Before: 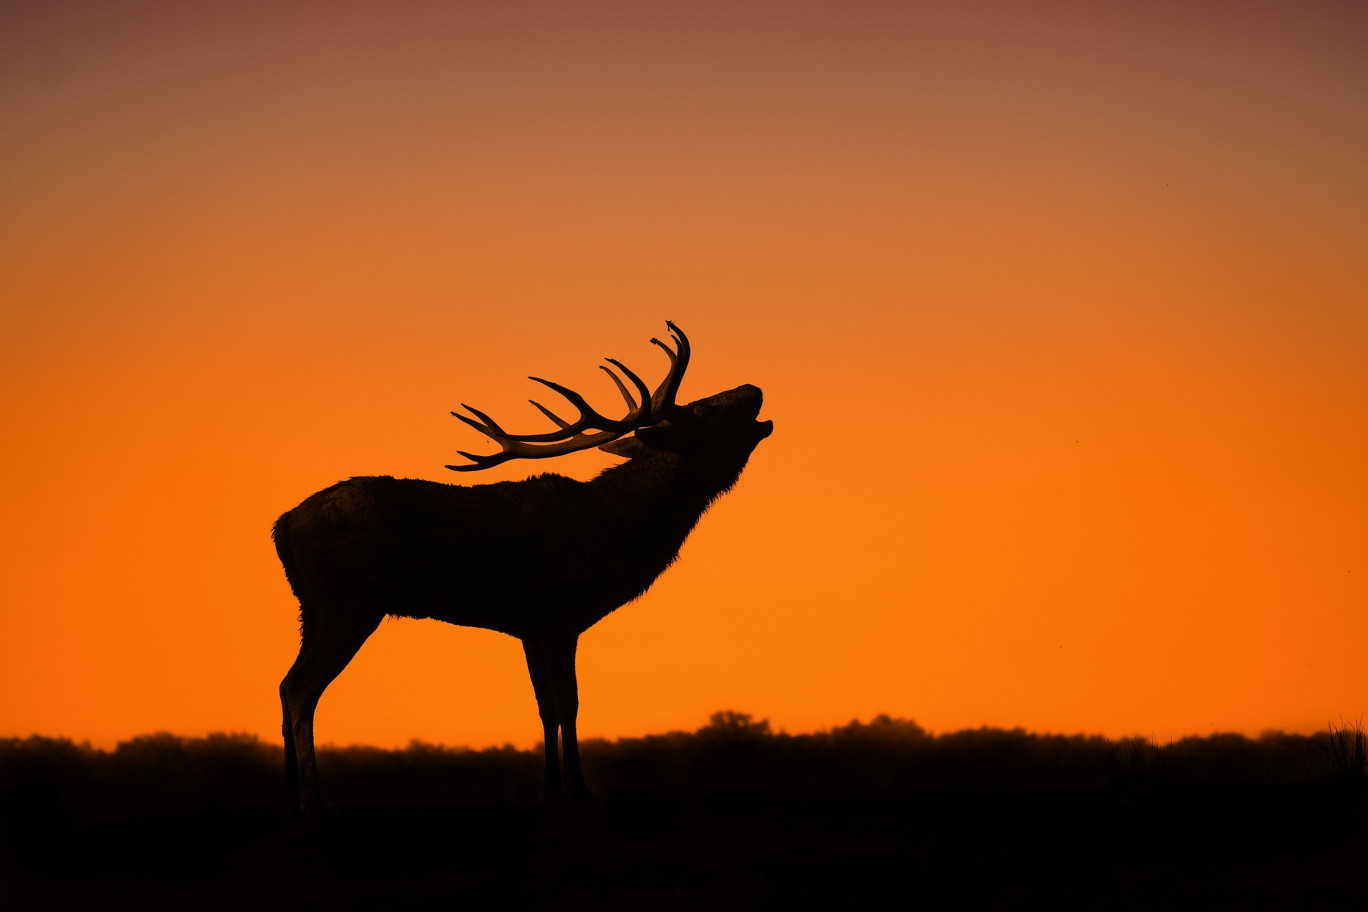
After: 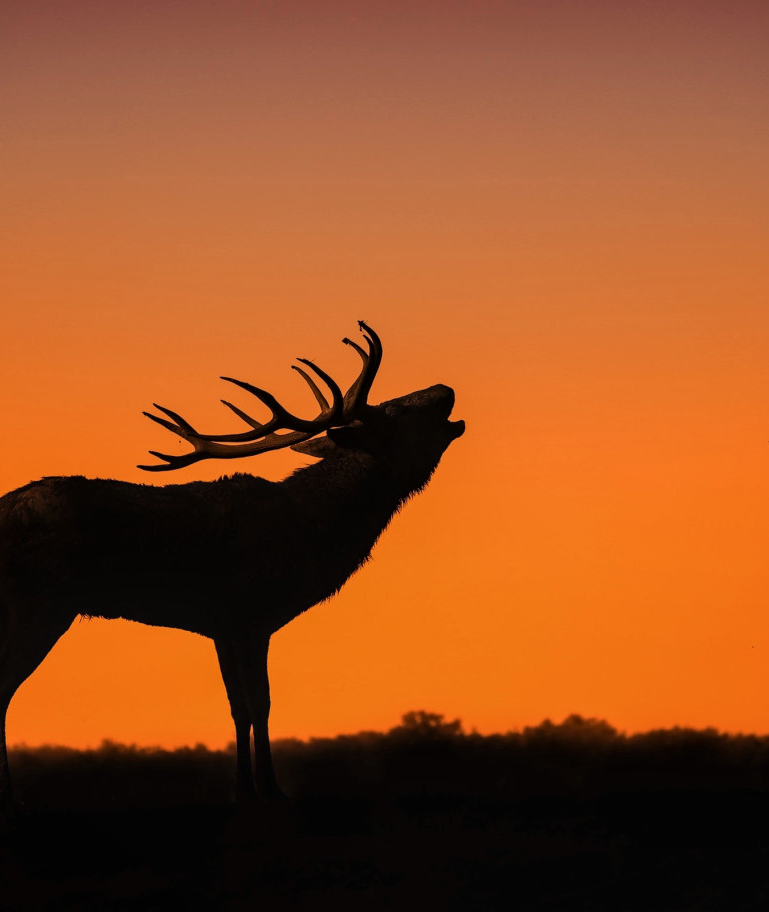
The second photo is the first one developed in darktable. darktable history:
crop and rotate: left 22.539%, right 21.19%
color calibration: gray › normalize channels true, illuminant as shot in camera, x 0.358, y 0.373, temperature 4628.91 K, gamut compression 0.004
local contrast: on, module defaults
